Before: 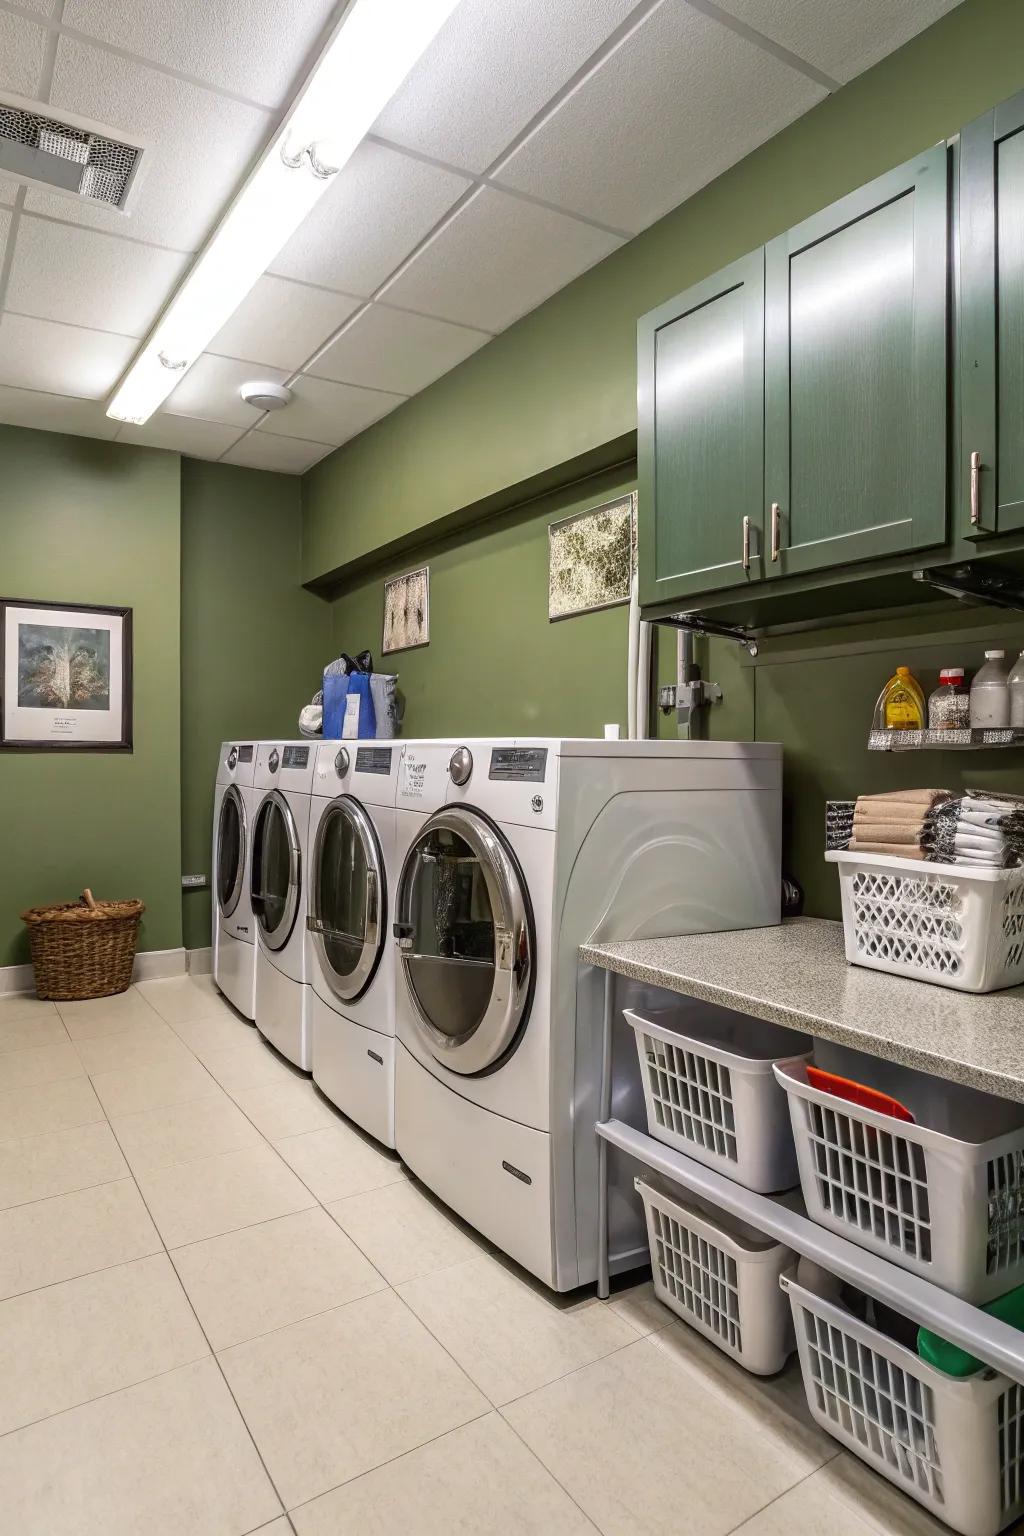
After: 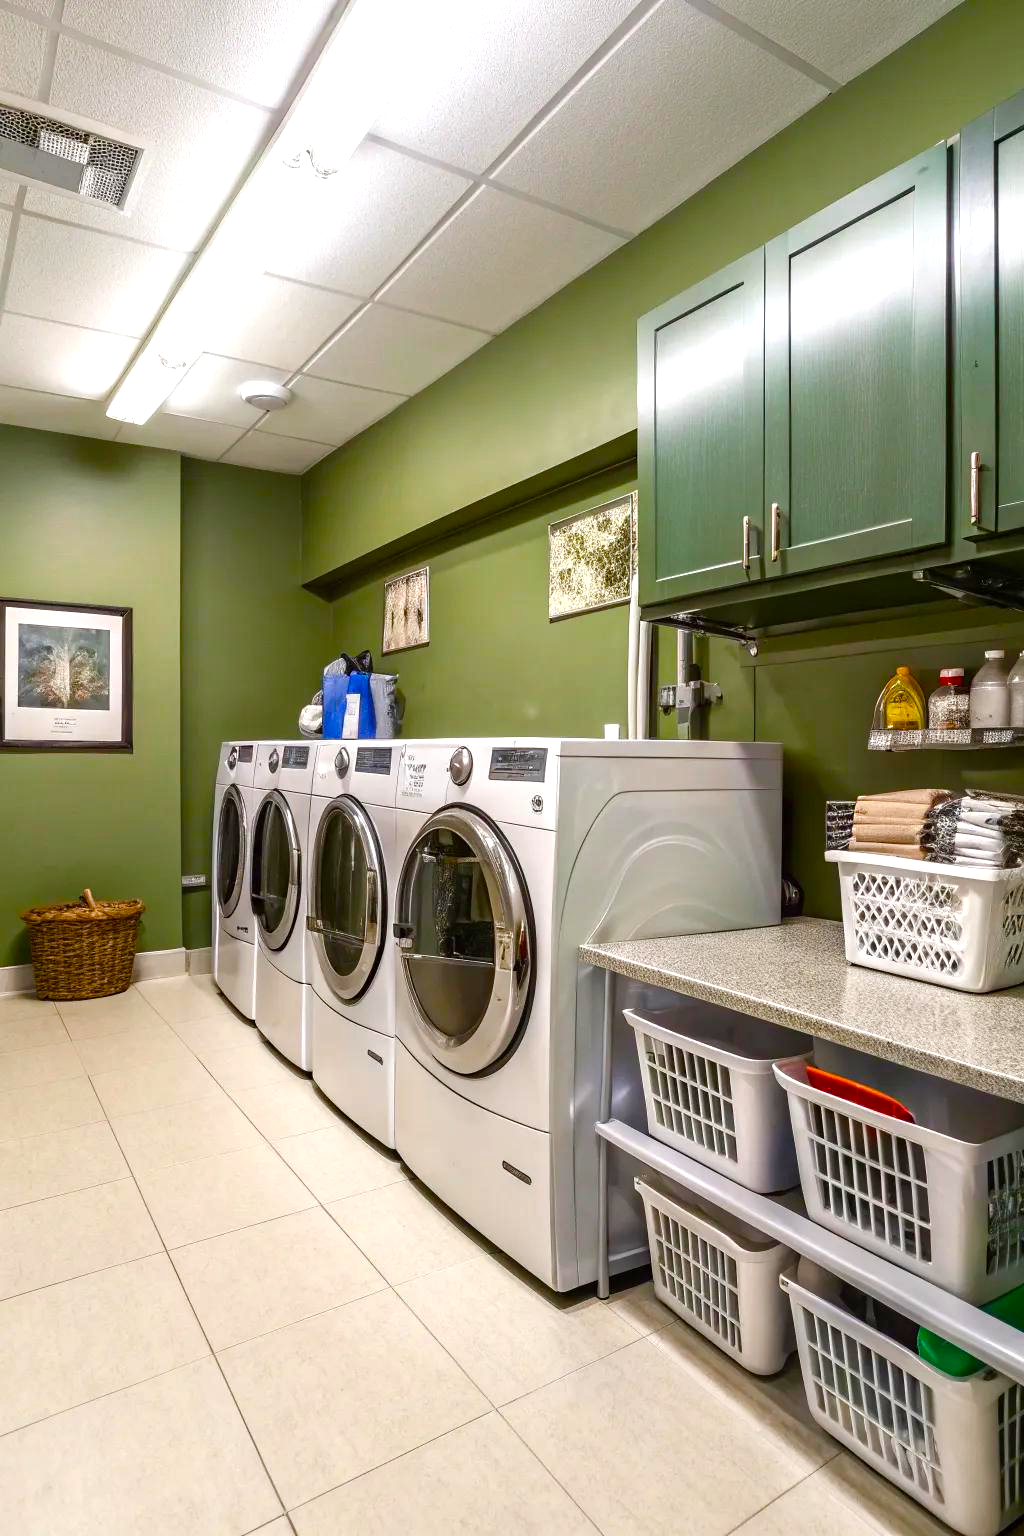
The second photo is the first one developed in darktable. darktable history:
color balance rgb: linear chroma grading › shadows 10.239%, linear chroma grading › highlights 9.352%, linear chroma grading › global chroma 15.368%, linear chroma grading › mid-tones 14.754%, perceptual saturation grading › global saturation 20%, perceptual saturation grading › highlights -49.868%, perceptual saturation grading › shadows 25.538%, perceptual brilliance grading › global brilliance 12.765%
